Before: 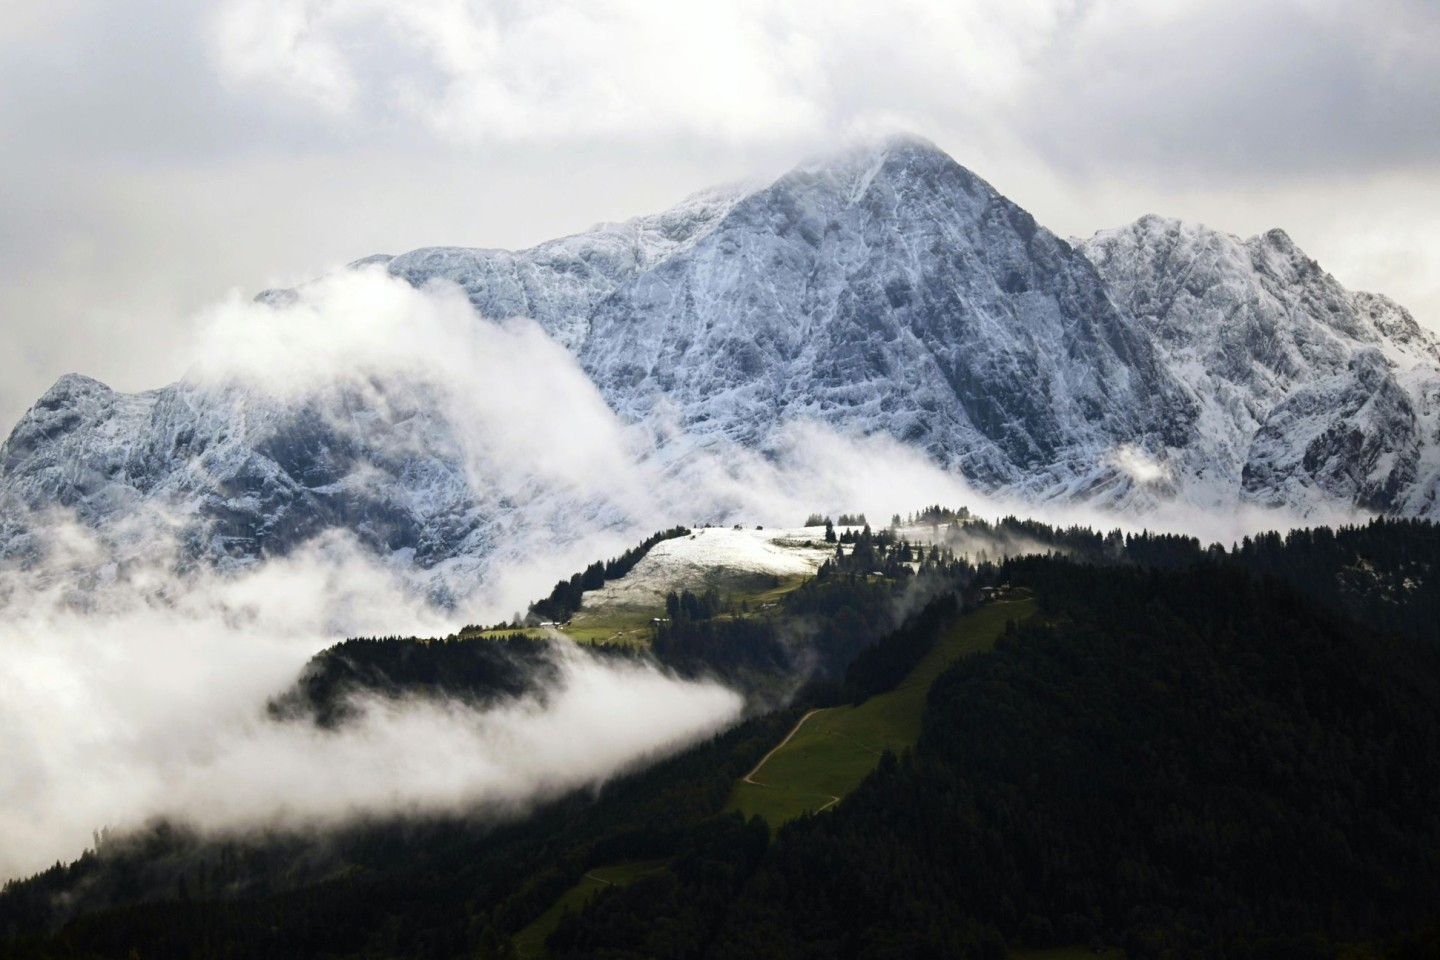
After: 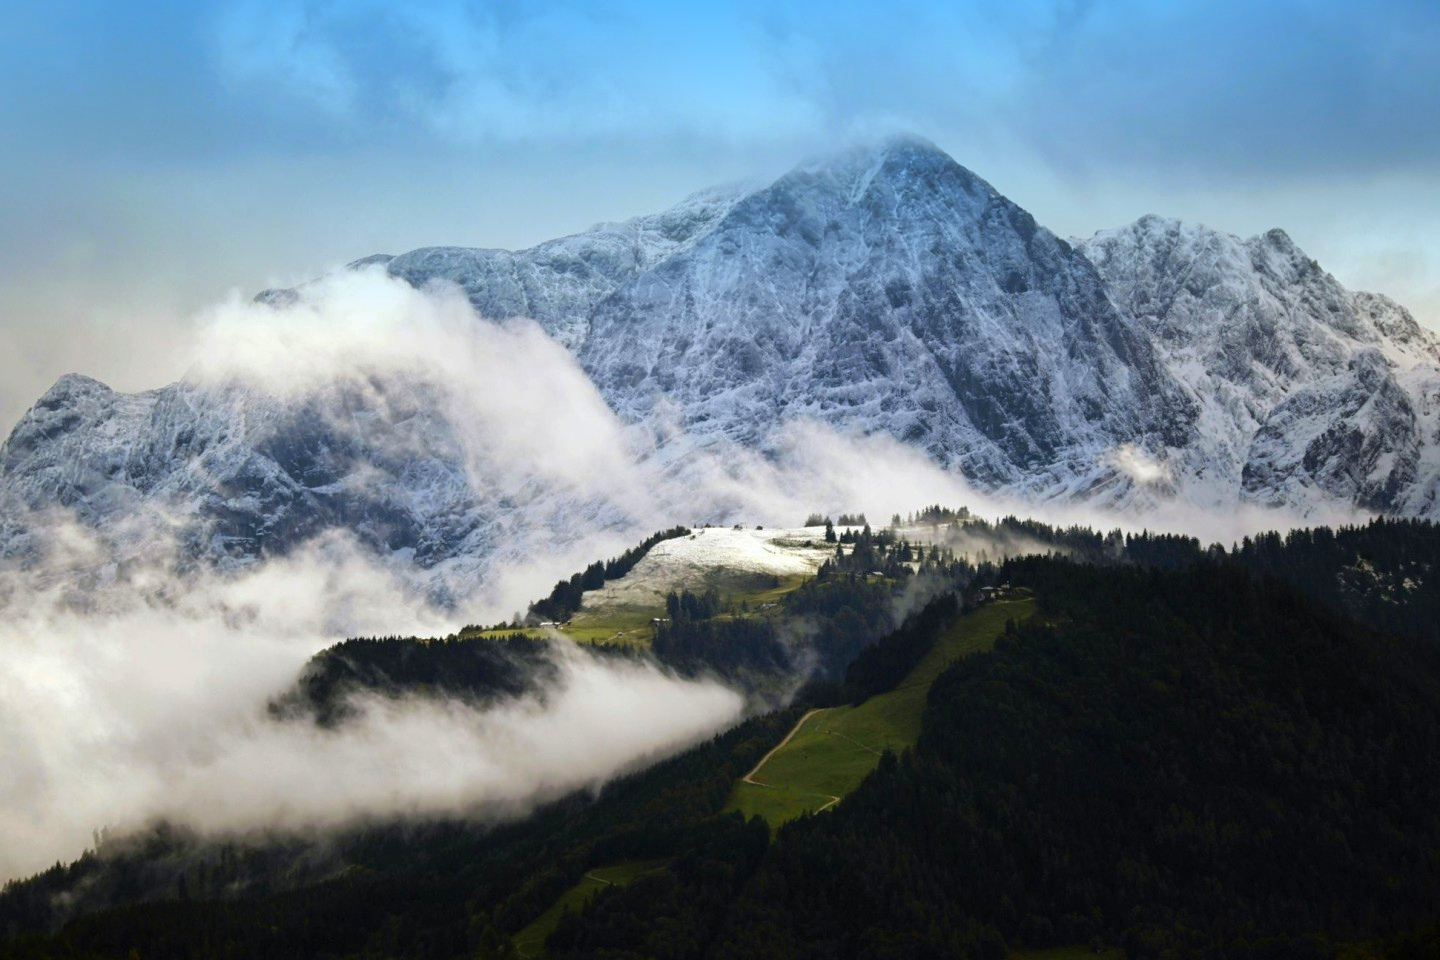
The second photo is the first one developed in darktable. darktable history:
tone curve: curves: ch0 [(0, 0) (0.08, 0.056) (0.4, 0.4) (0.6, 0.612) (0.92, 0.924) (1, 1)], color space Lab, linked channels, preserve colors none
shadows and highlights: on, module defaults
graduated density: density 2.02 EV, hardness 44%, rotation 0.374°, offset 8.21, hue 208.8°, saturation 97%
contrast brightness saturation: contrast 0.04, saturation 0.16
